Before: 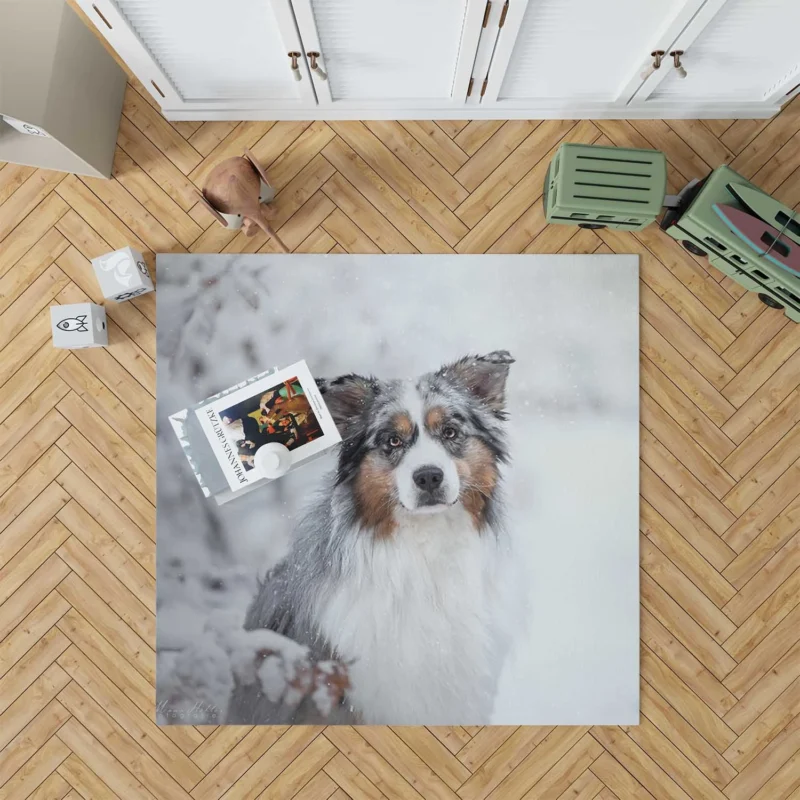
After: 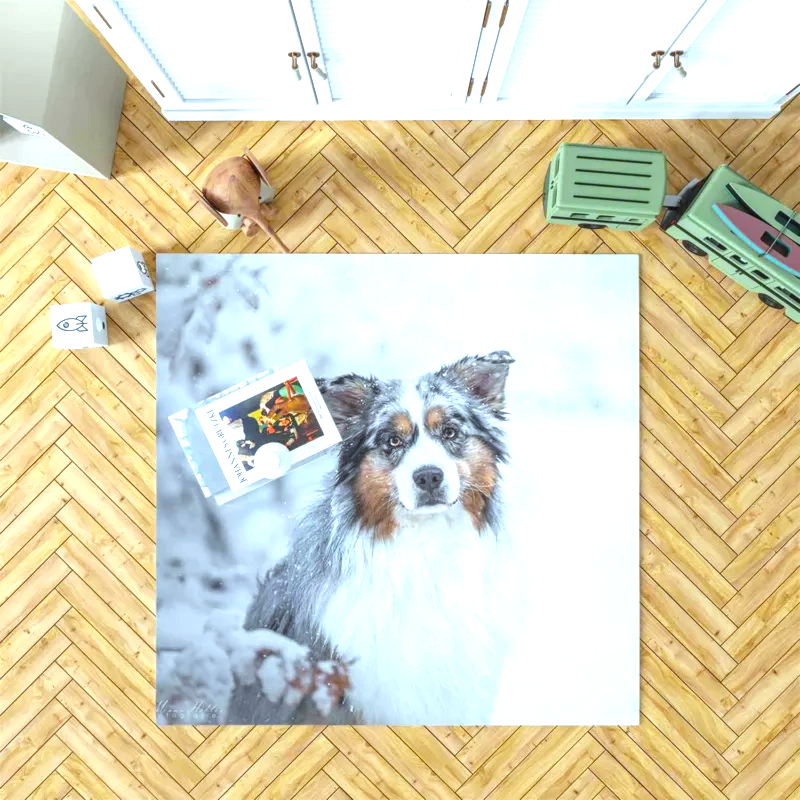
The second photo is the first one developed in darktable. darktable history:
local contrast: highlights 0%, shadows 0%, detail 133%
color balance rgb: perceptual saturation grading › global saturation 30%, global vibrance 20%
exposure: exposure 0.999 EV, compensate highlight preservation false
white balance: red 0.925, blue 1.046
